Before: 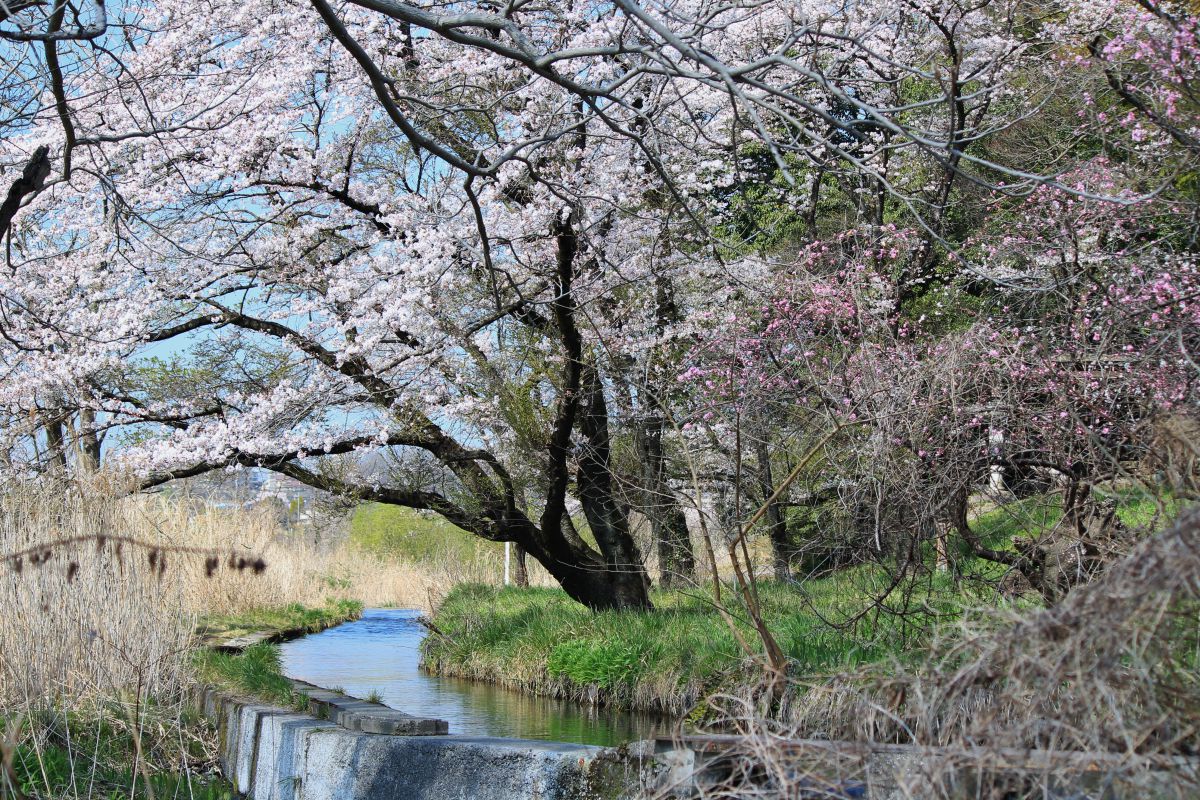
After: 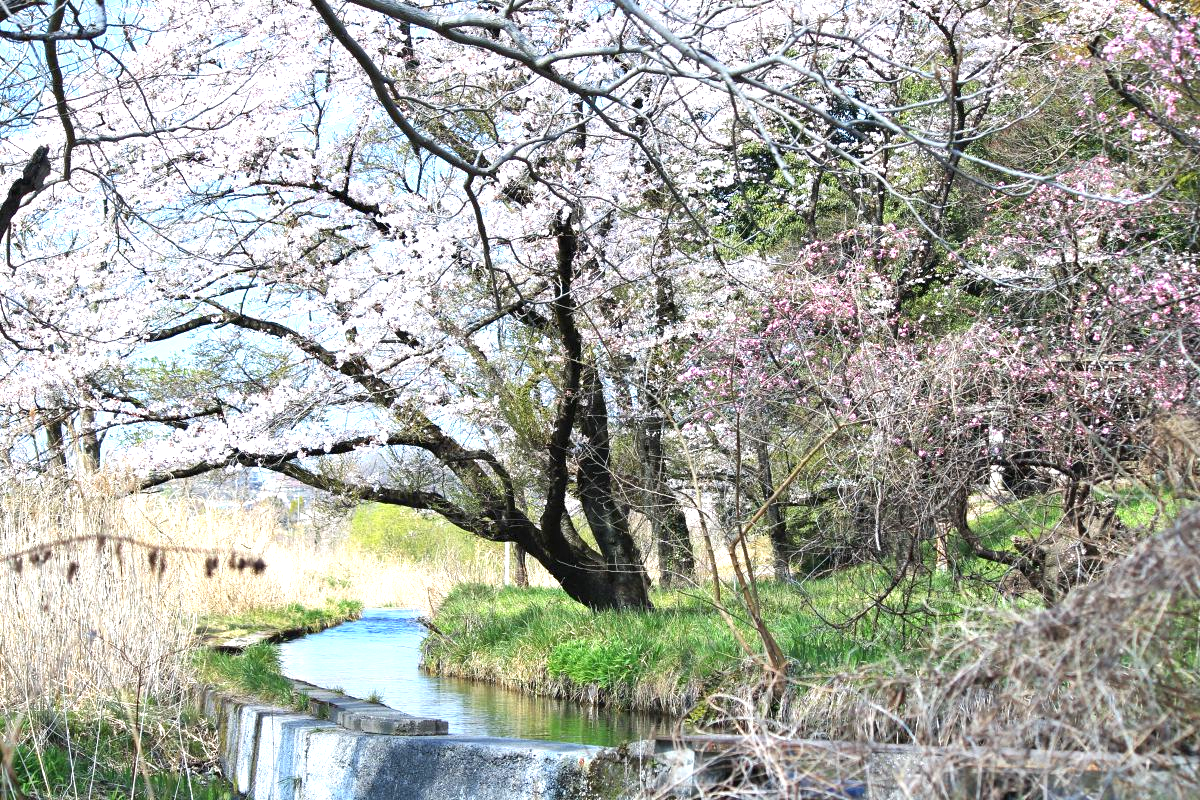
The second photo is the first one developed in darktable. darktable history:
exposure: exposure 1.07 EV, compensate highlight preservation false
